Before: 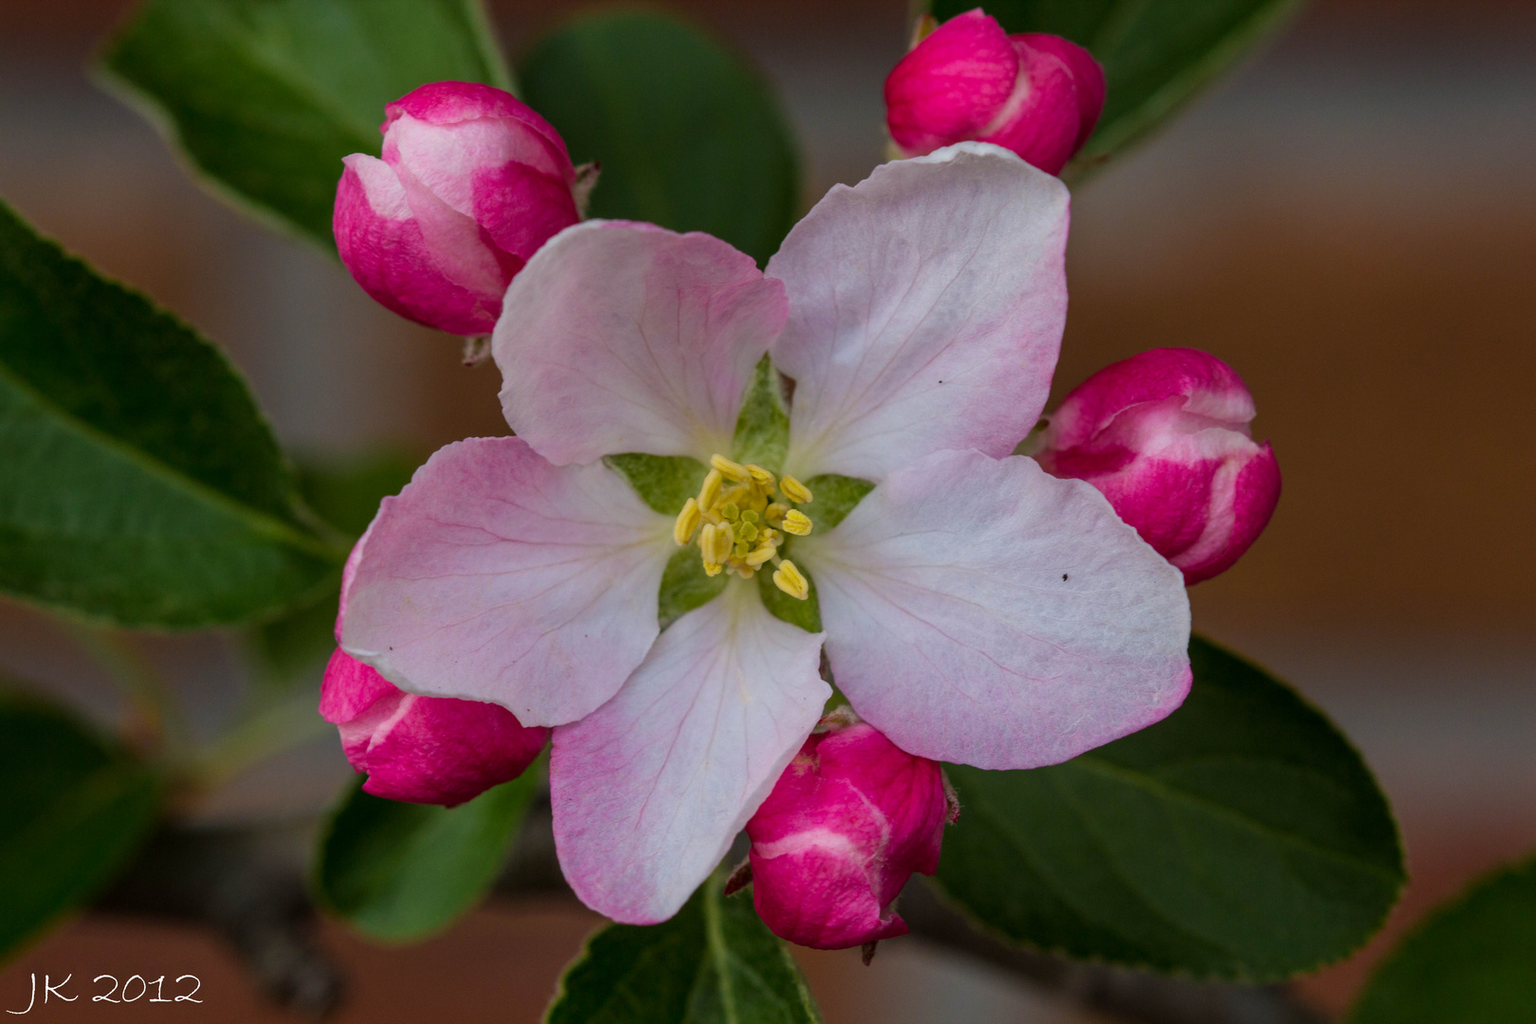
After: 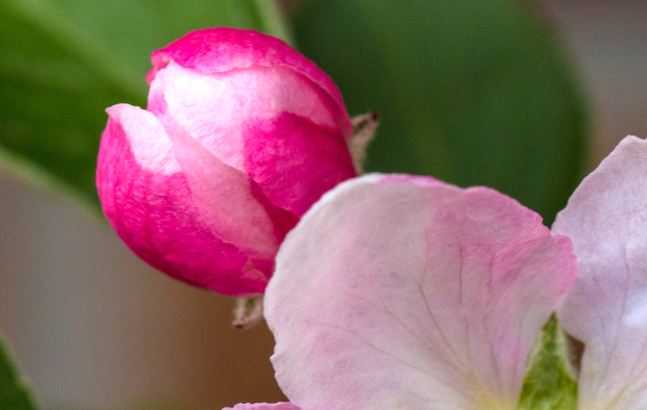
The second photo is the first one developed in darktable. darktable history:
exposure: exposure 1 EV, compensate highlight preservation false
crop: left 15.791%, top 5.436%, right 44.234%, bottom 56.519%
shadows and highlights: soften with gaussian
